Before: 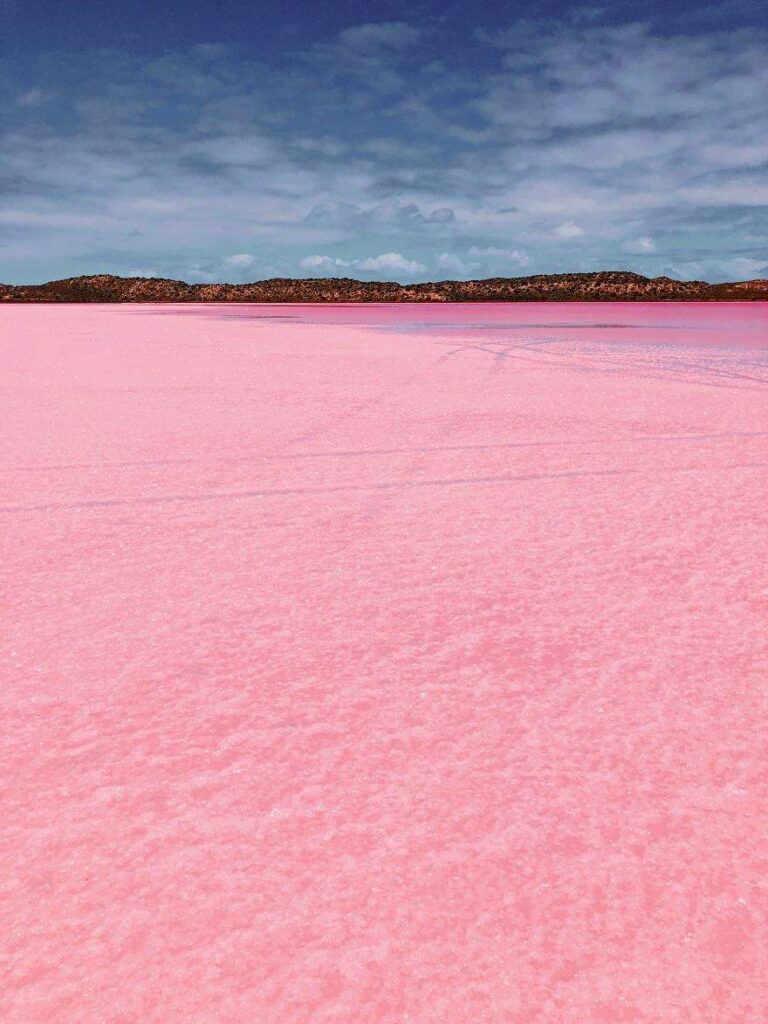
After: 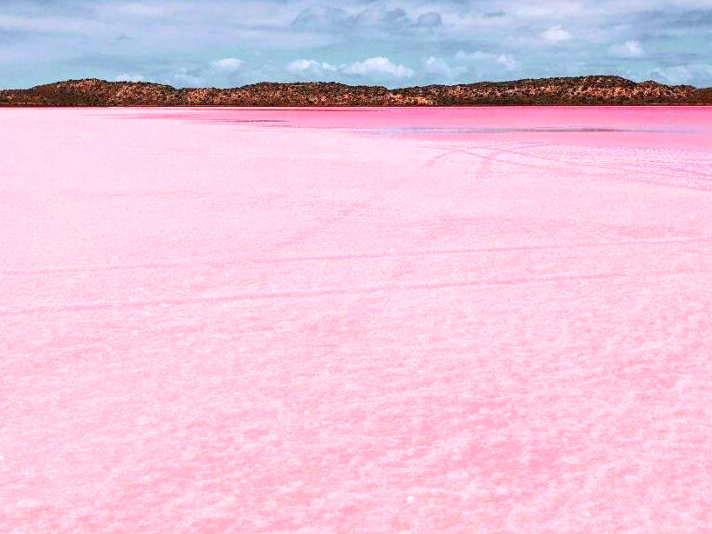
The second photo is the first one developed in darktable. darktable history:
exposure: exposure 0.657 EV, compensate highlight preservation false
crop: left 1.744%, top 19.225%, right 5.069%, bottom 28.357%
